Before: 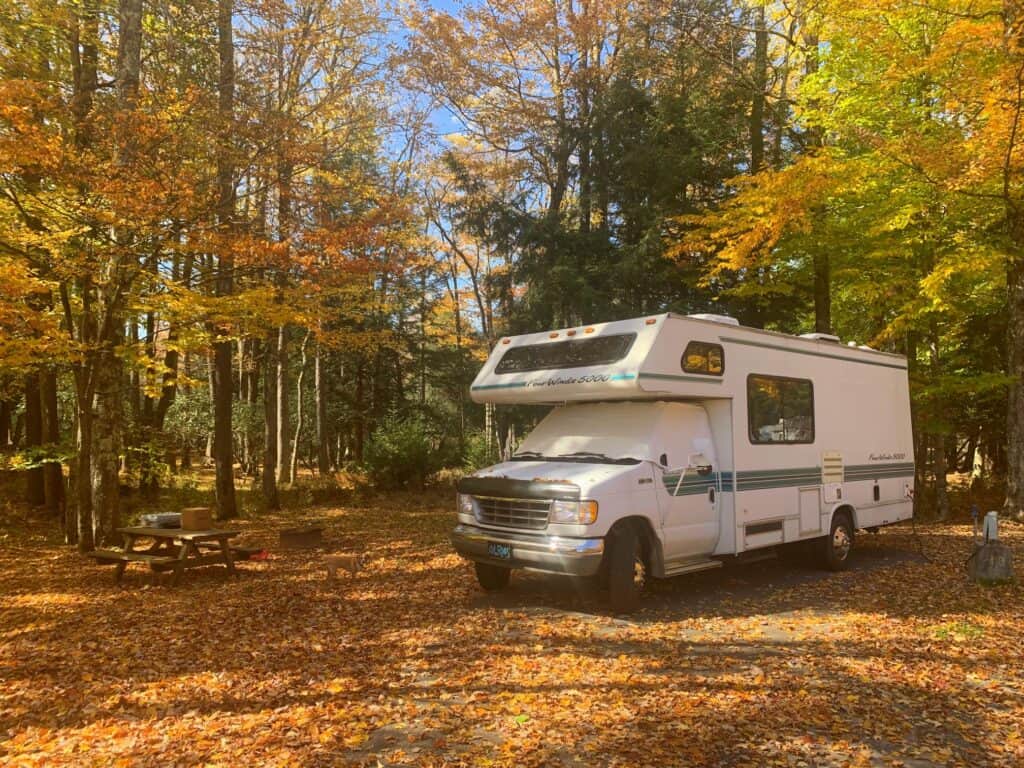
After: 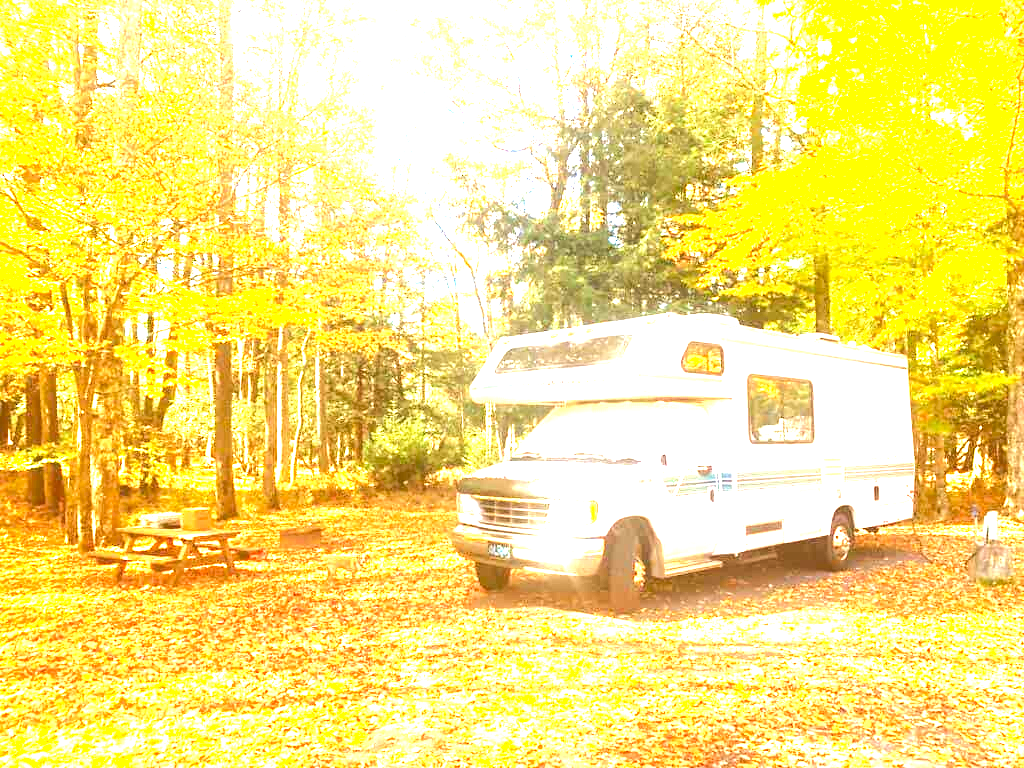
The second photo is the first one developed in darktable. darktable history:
shadows and highlights: radius 121.78, shadows 21.53, white point adjustment -9.66, highlights -13.69, soften with gaussian
tone equalizer: -8 EV -1.81 EV, -7 EV -1.14 EV, -6 EV -1.6 EV, edges refinement/feathering 500, mask exposure compensation -1.57 EV, preserve details no
exposure: black level correction 0, exposure 4.023 EV, compensate highlight preservation false
